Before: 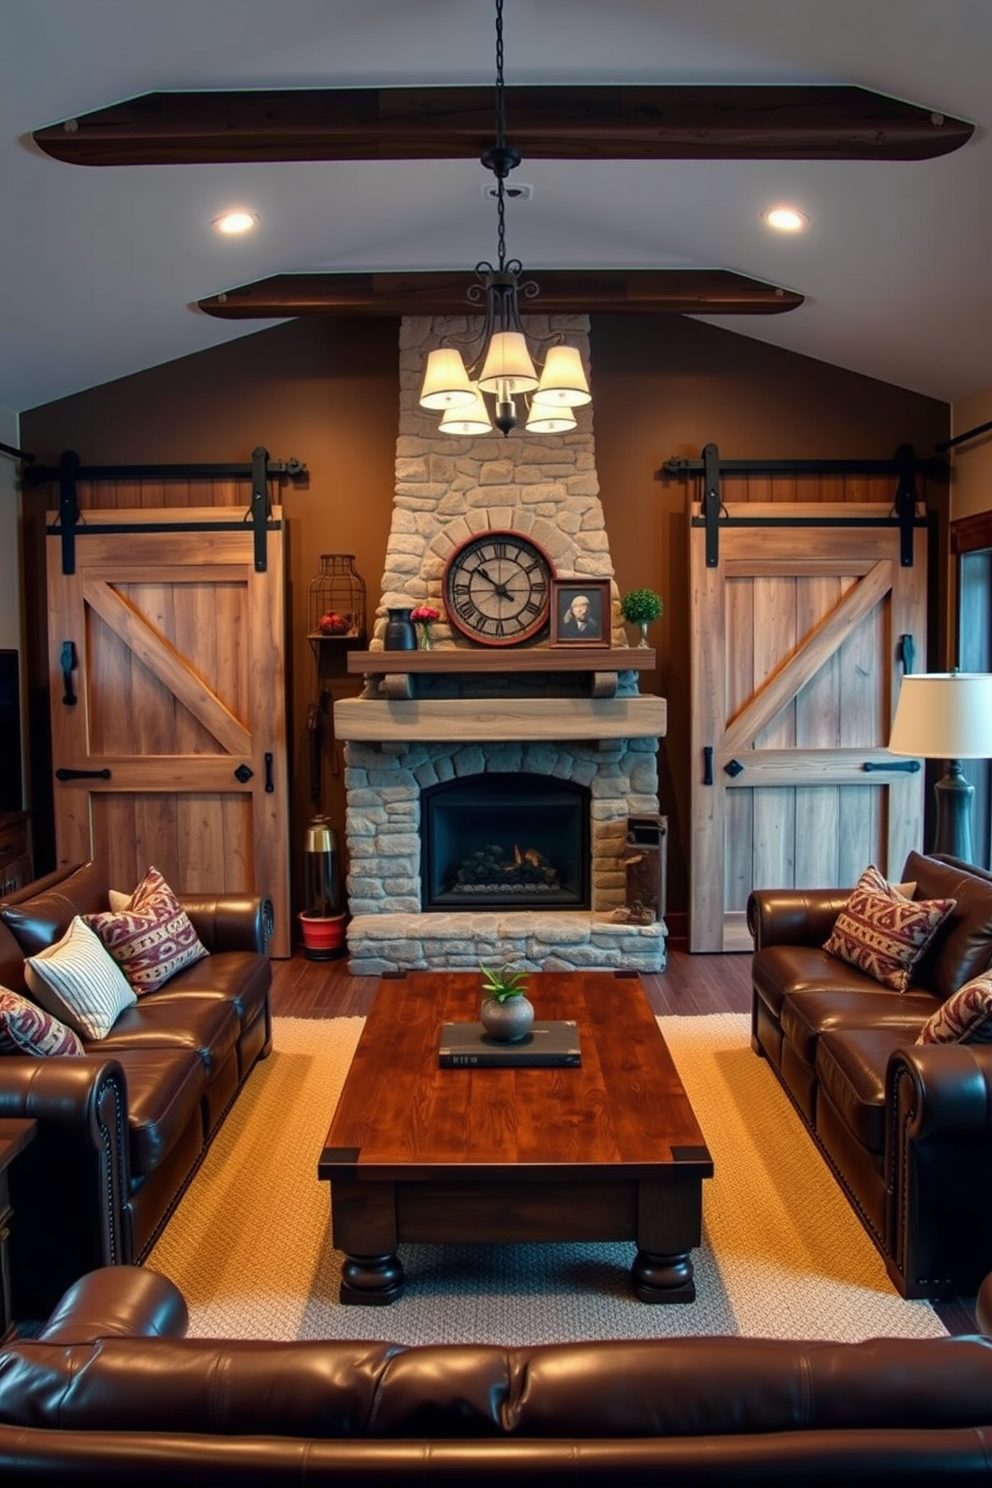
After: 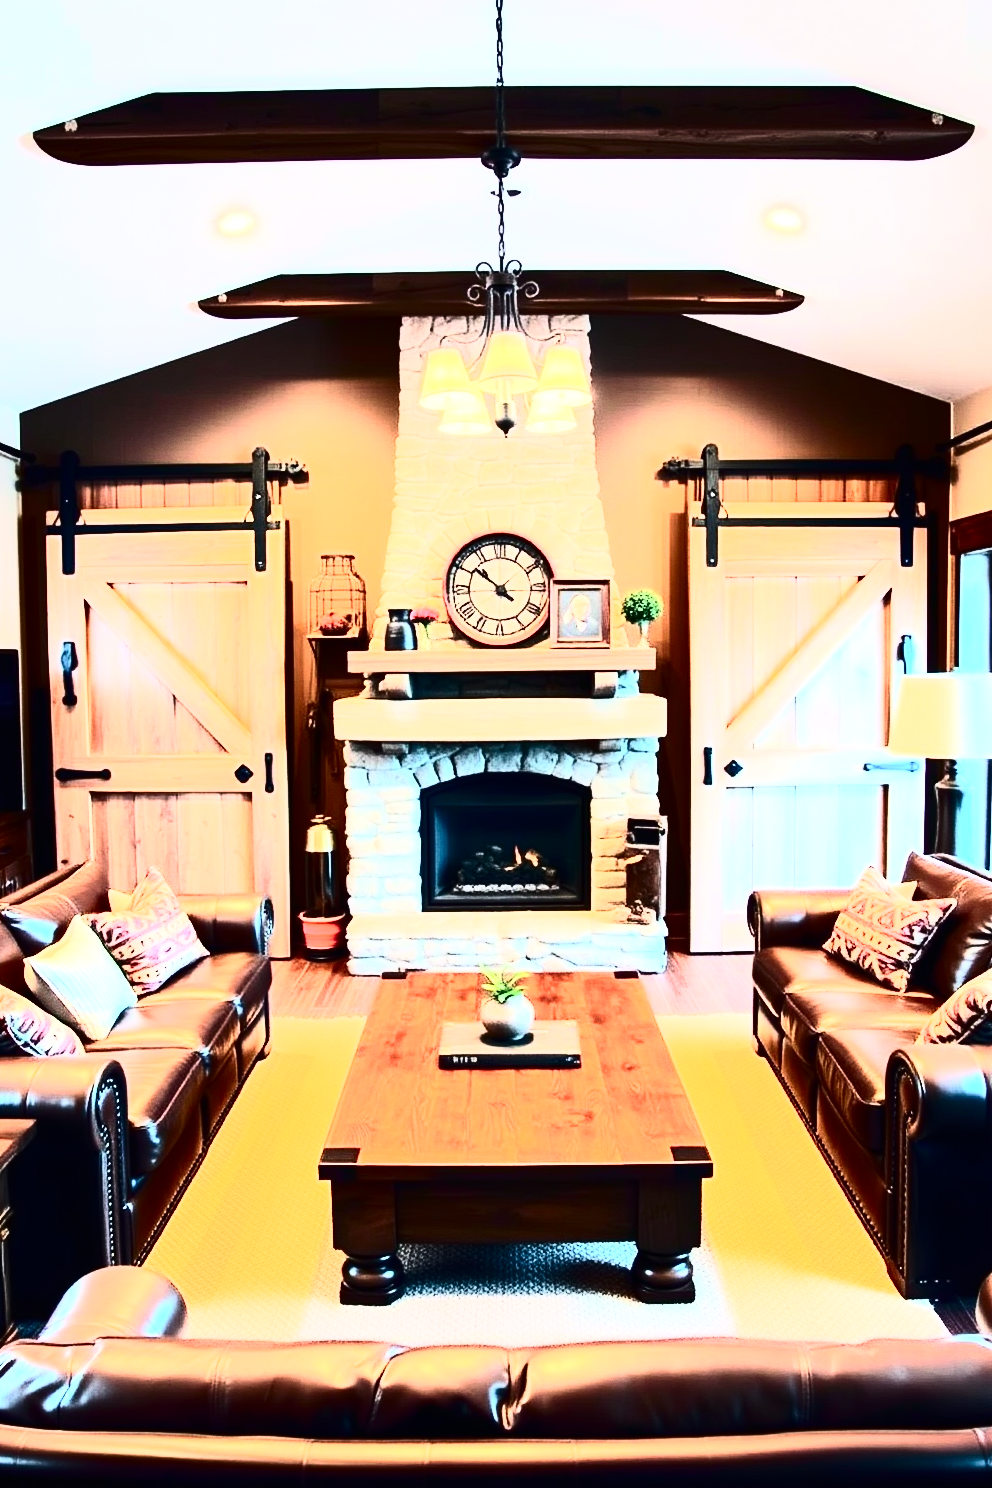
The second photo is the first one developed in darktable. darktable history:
exposure: black level correction 0, exposure 1.199 EV, compensate highlight preservation false
tone equalizer: -7 EV 0.145 EV, -6 EV 0.593 EV, -5 EV 1.13 EV, -4 EV 1.31 EV, -3 EV 1.12 EV, -2 EV 0.6 EV, -1 EV 0.167 EV, edges refinement/feathering 500, mask exposure compensation -1.57 EV, preserve details no
contrast brightness saturation: contrast 0.945, brightness 0.191
